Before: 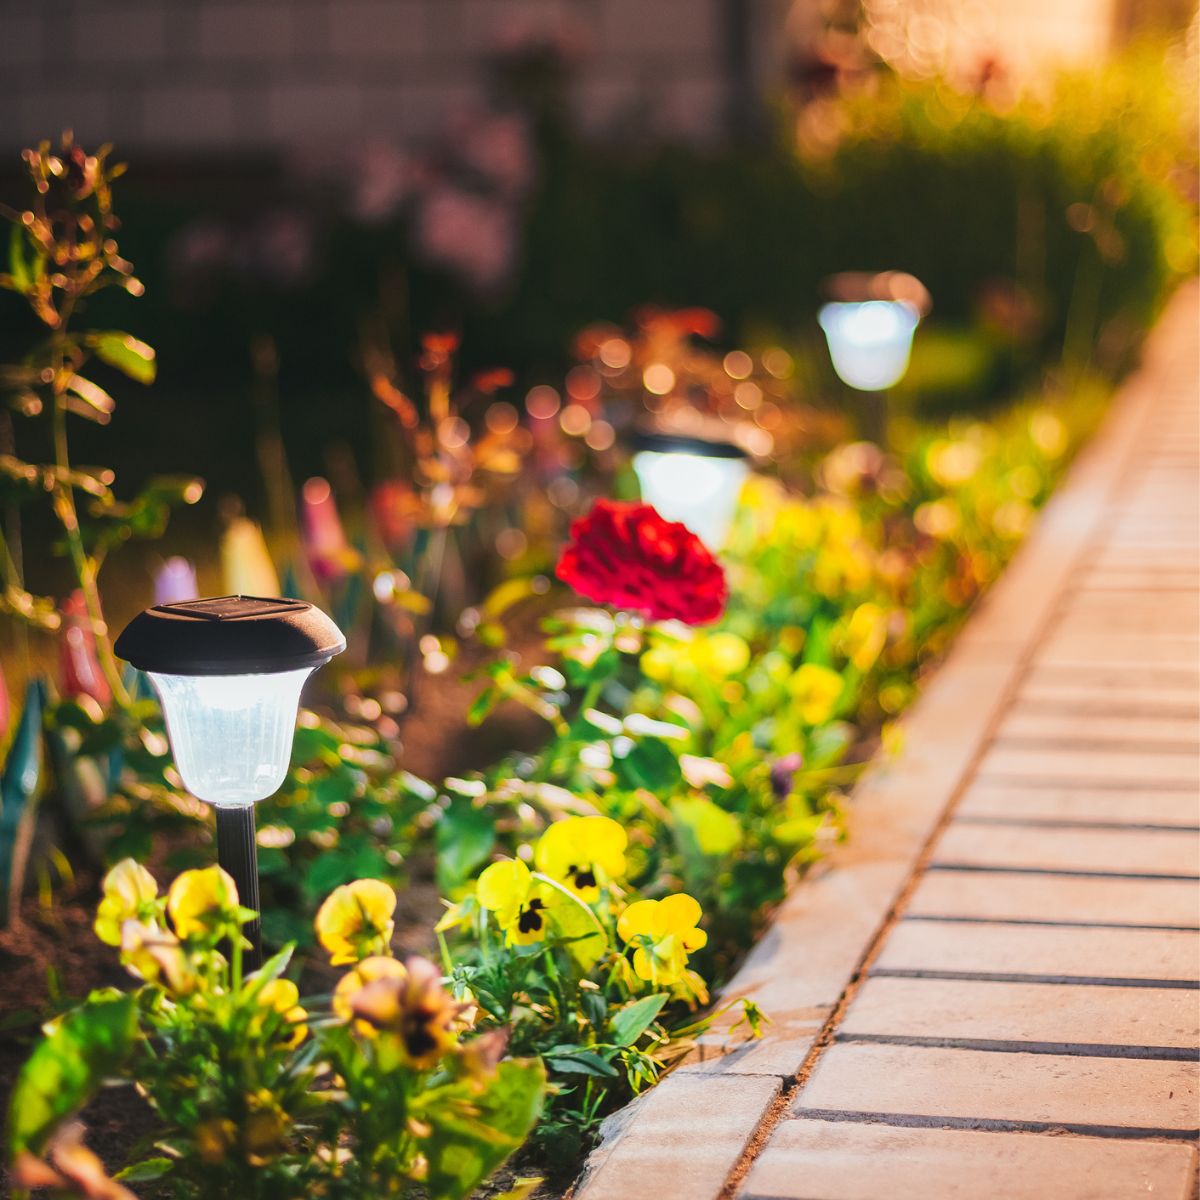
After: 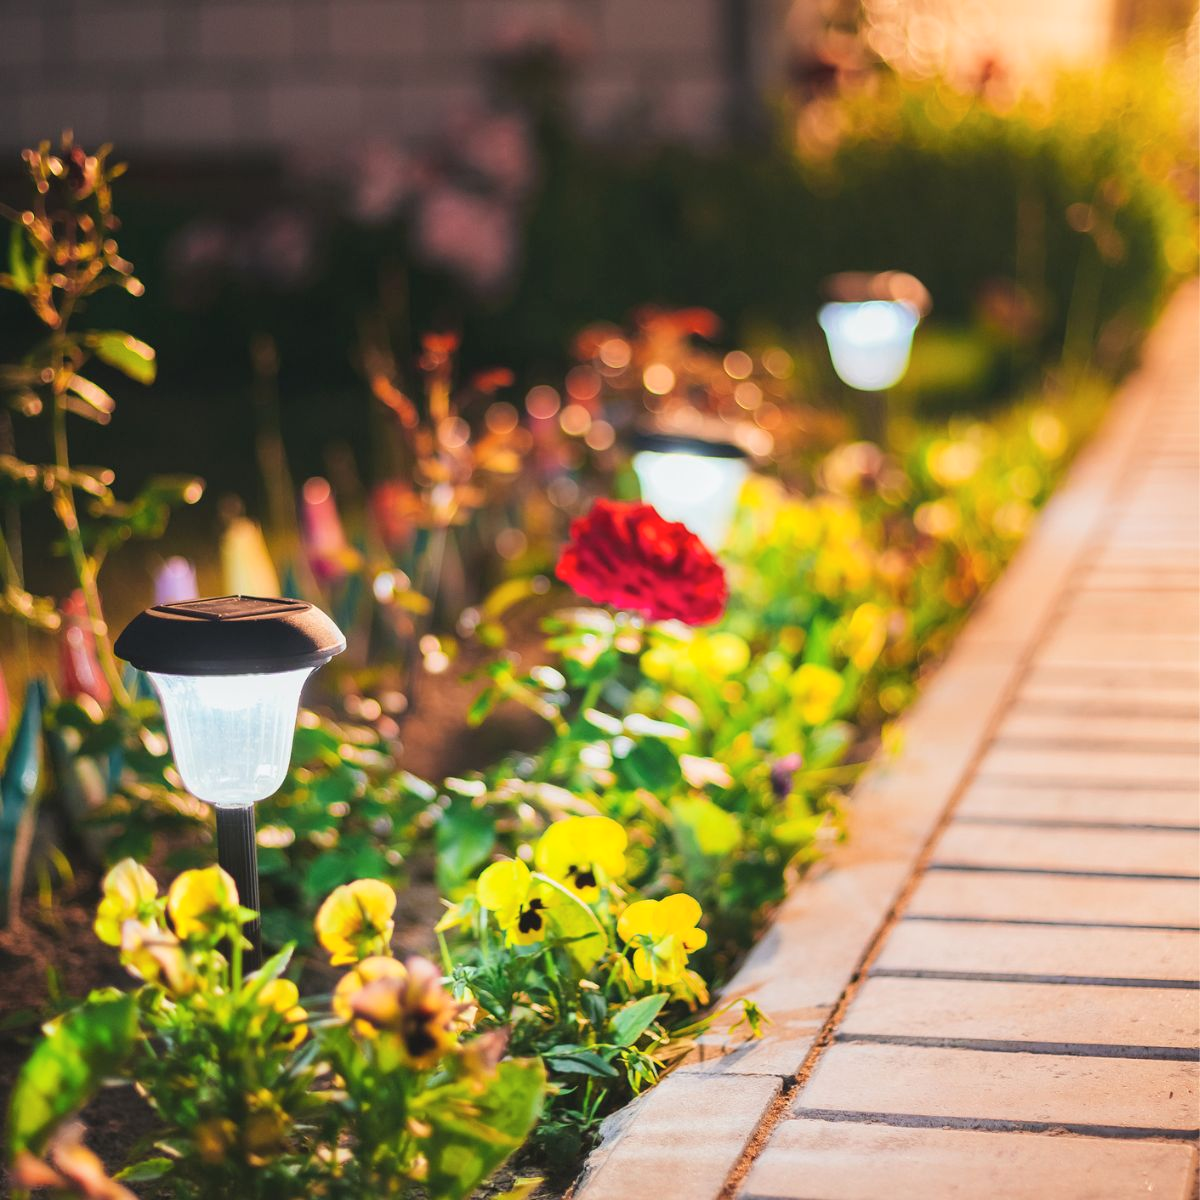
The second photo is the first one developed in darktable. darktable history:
contrast brightness saturation: contrast 0.052, brightness 0.058, saturation 0.012
